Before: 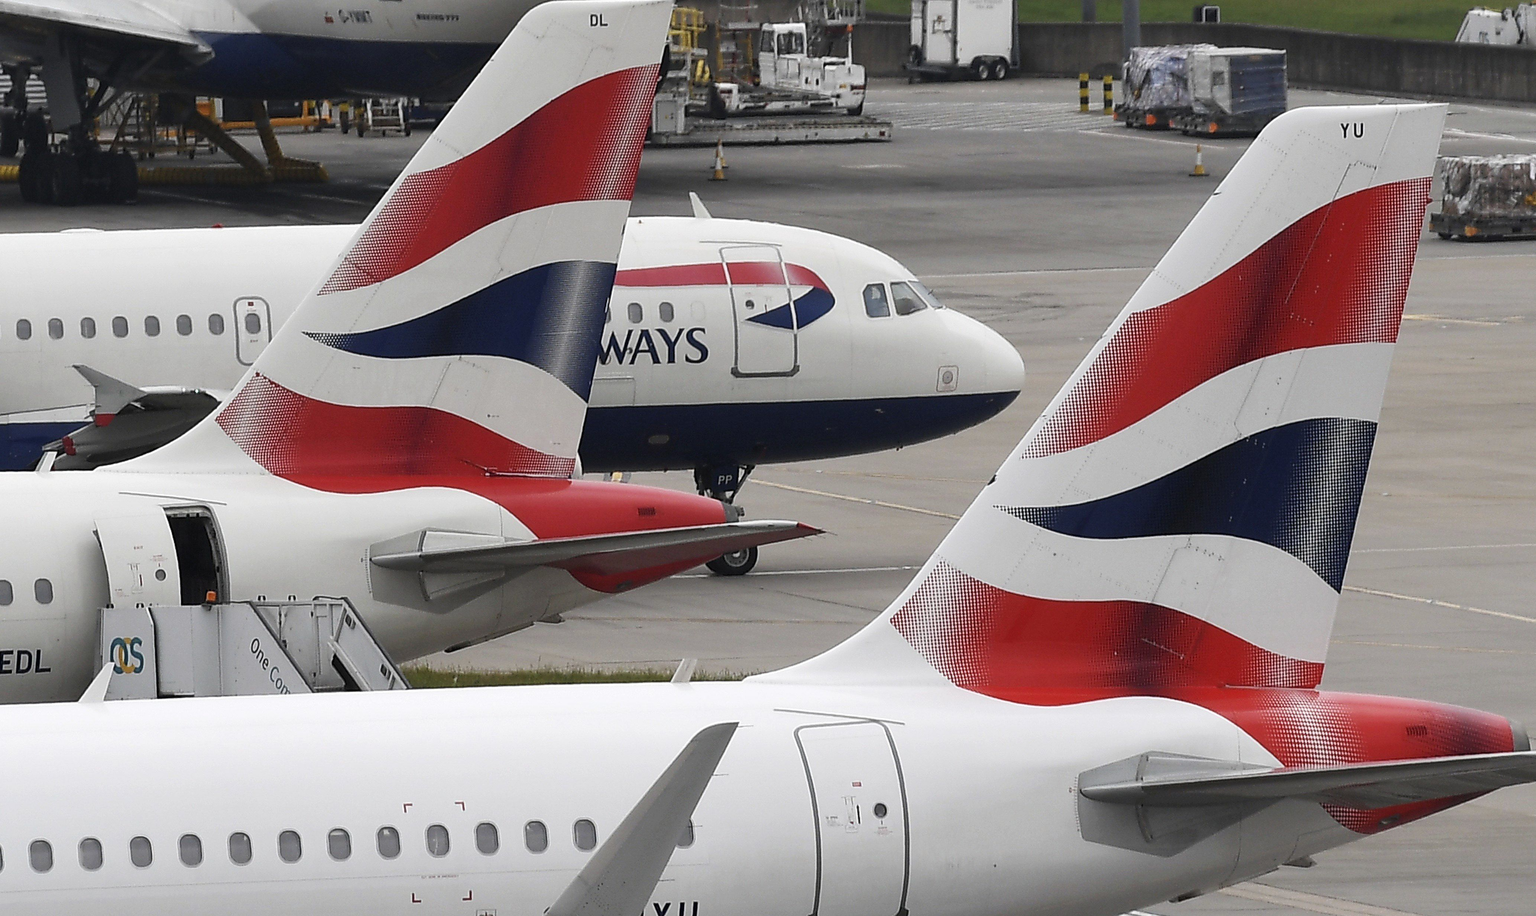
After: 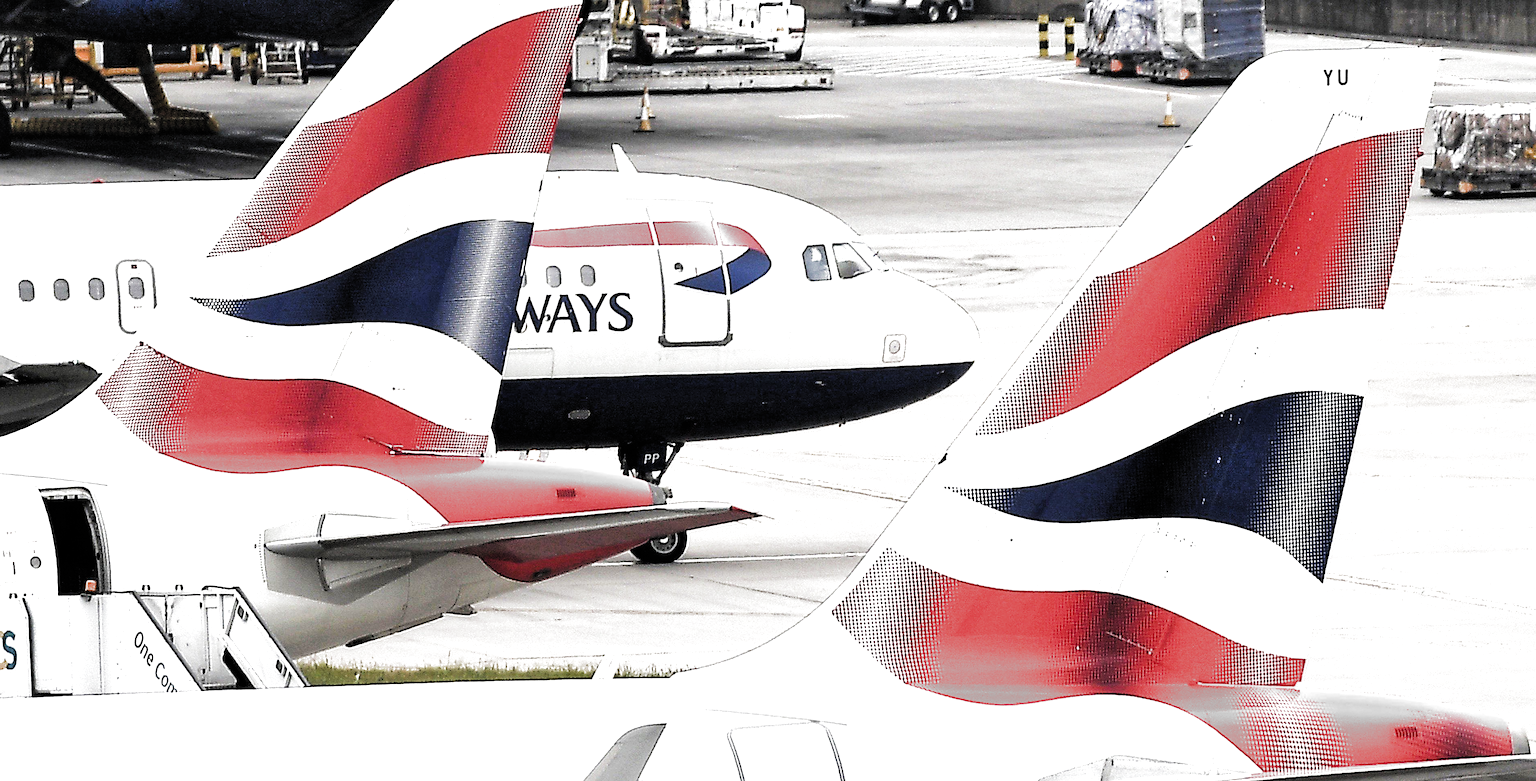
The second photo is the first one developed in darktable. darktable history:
crop: left 8.366%, top 6.537%, bottom 15.215%
contrast brightness saturation: saturation 0.182
exposure: black level correction 0, exposure 1.2 EV, compensate highlight preservation false
sharpen: on, module defaults
filmic rgb: black relative exposure -3.49 EV, white relative exposure 2.26 EV, threshold 2.97 EV, hardness 3.41, add noise in highlights 0.002, preserve chrominance max RGB, color science v3 (2019), use custom middle-gray values true, contrast in highlights soft, enable highlight reconstruction true
shadows and highlights: radius 46, white point adjustment 6.63, compress 79.57%, shadows color adjustment 98.01%, highlights color adjustment 58.93%, soften with gaussian
